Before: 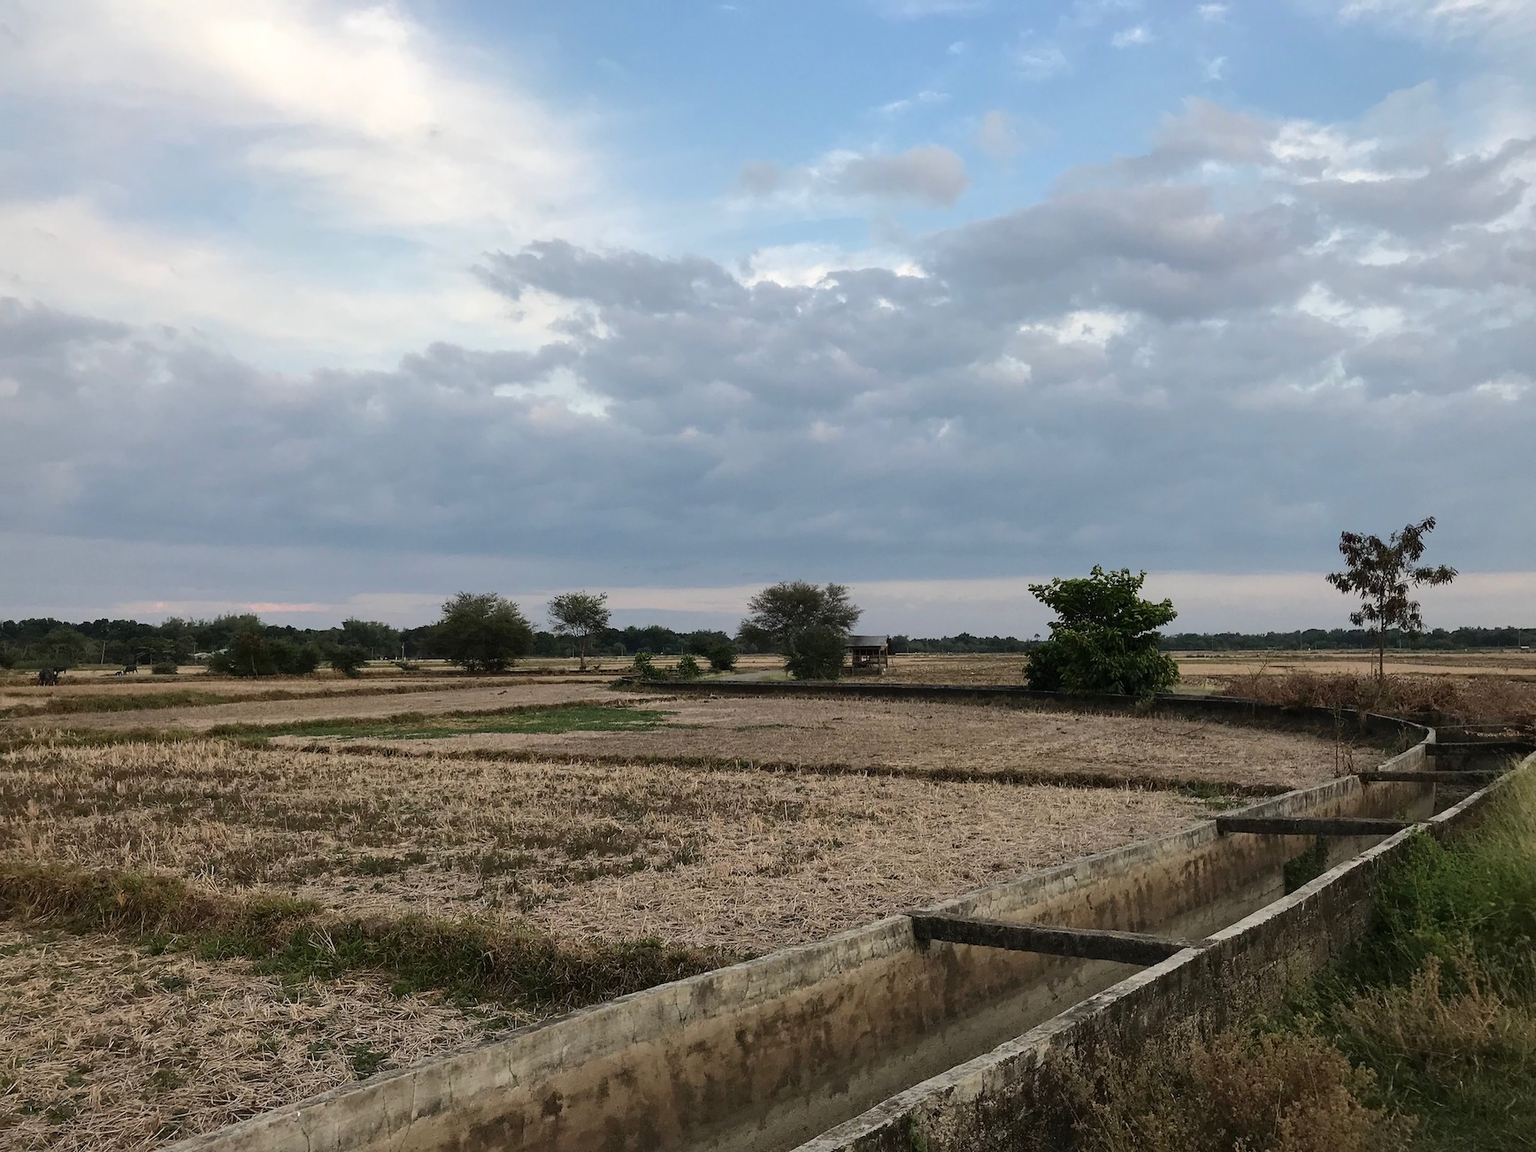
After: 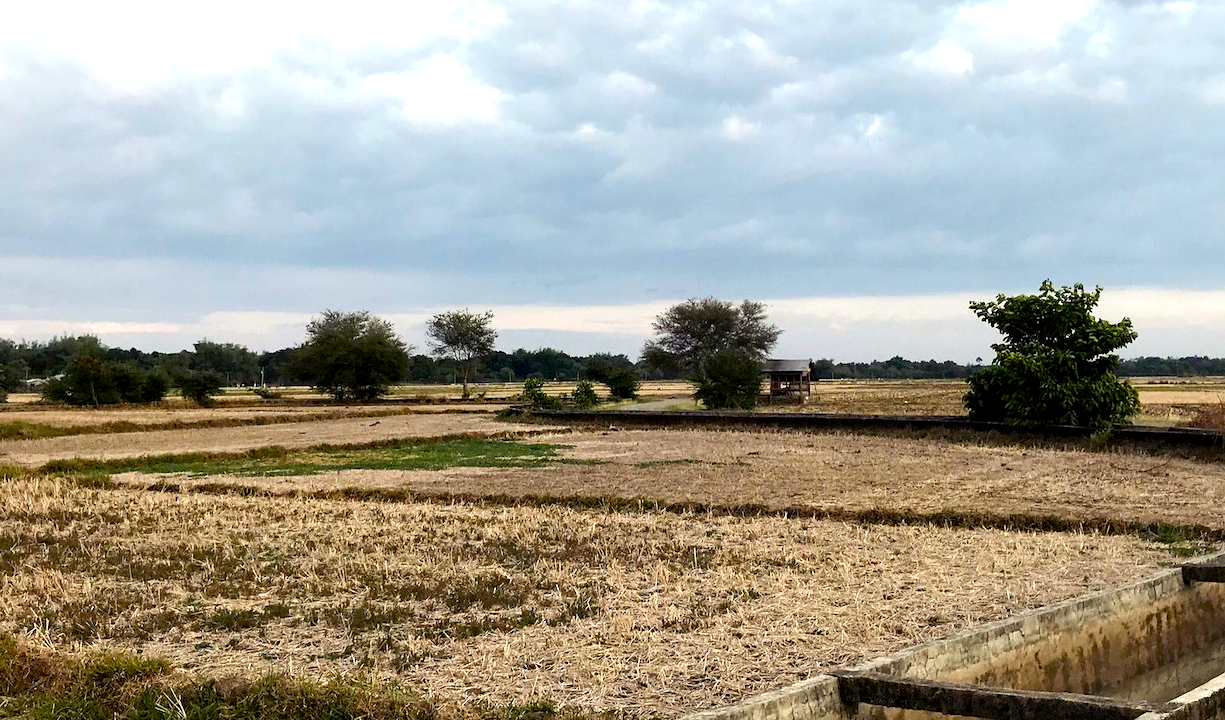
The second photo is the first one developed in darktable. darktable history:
exposure: exposure 0.6 EV, compensate highlight preservation false
crop: left 11.123%, top 27.61%, right 18.3%, bottom 17.034%
color balance rgb: shadows lift › luminance -21.66%, shadows lift › chroma 6.57%, shadows lift › hue 270°, power › chroma 0.68%, power › hue 60°, highlights gain › luminance 6.08%, highlights gain › chroma 1.33%, highlights gain › hue 90°, global offset › luminance -0.87%, perceptual saturation grading › global saturation 26.86%, perceptual saturation grading › highlights -28.39%, perceptual saturation grading › mid-tones 15.22%, perceptual saturation grading › shadows 33.98%, perceptual brilliance grading › highlights 10%, perceptual brilliance grading › mid-tones 5%
